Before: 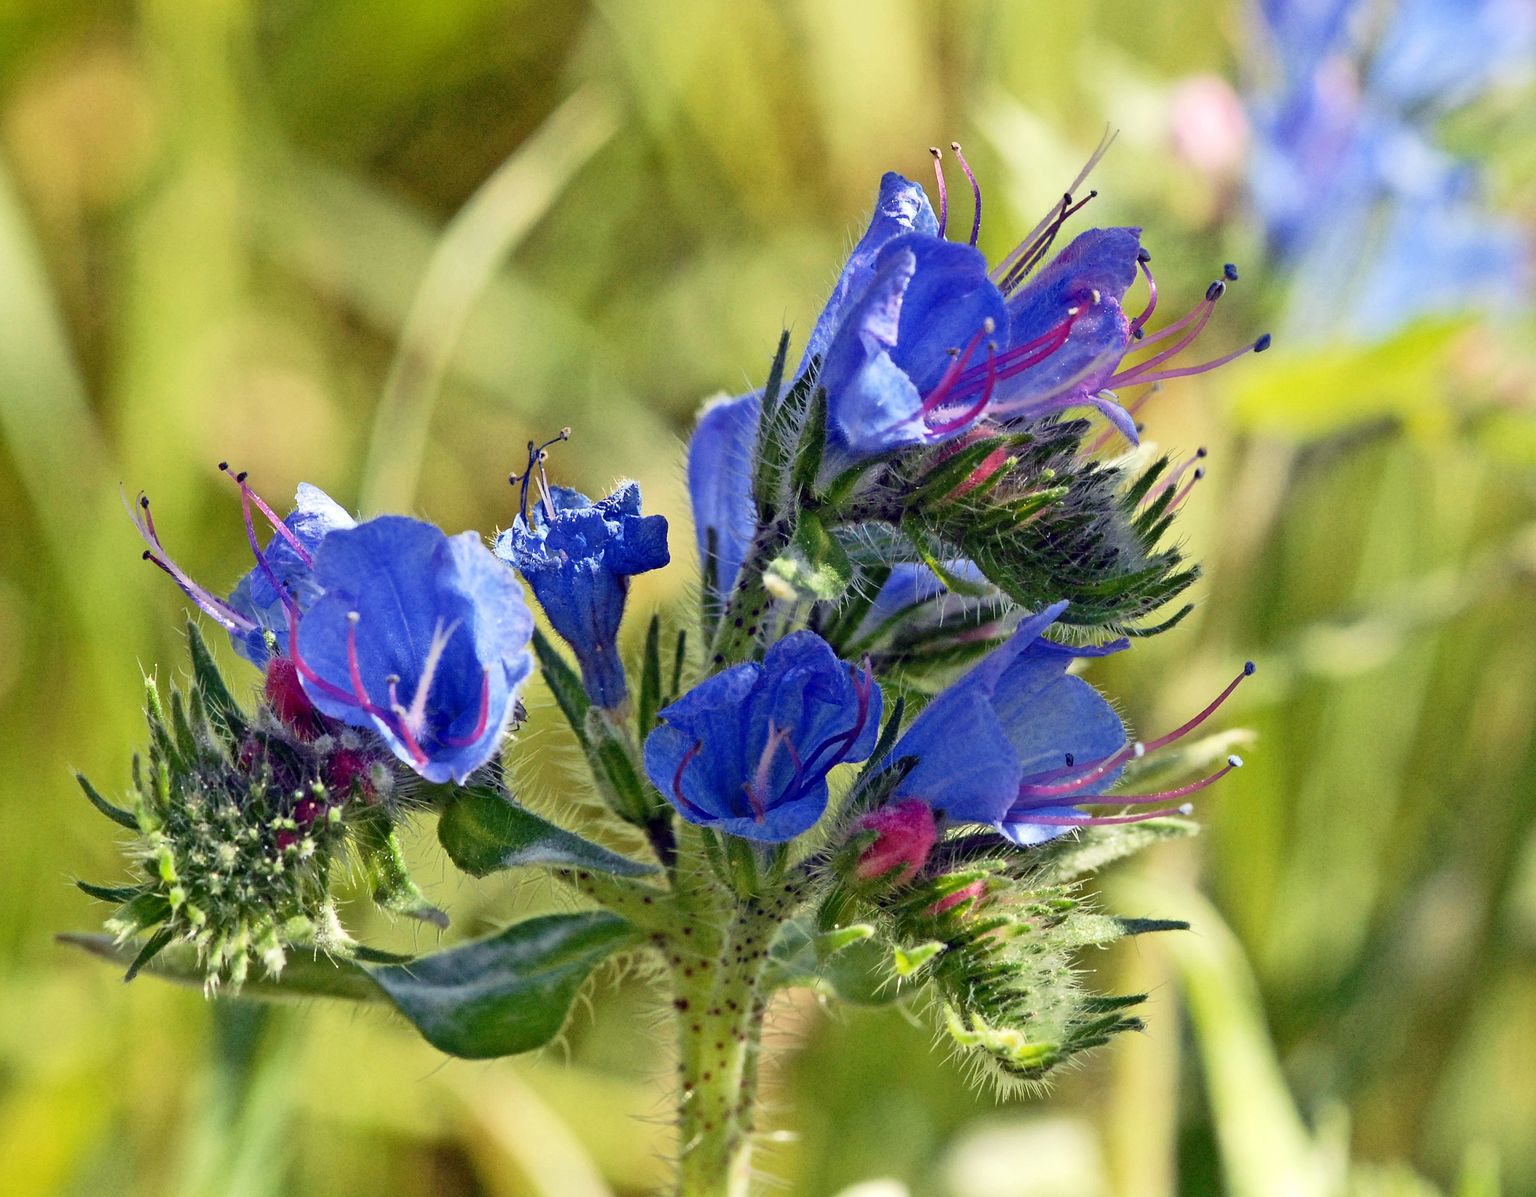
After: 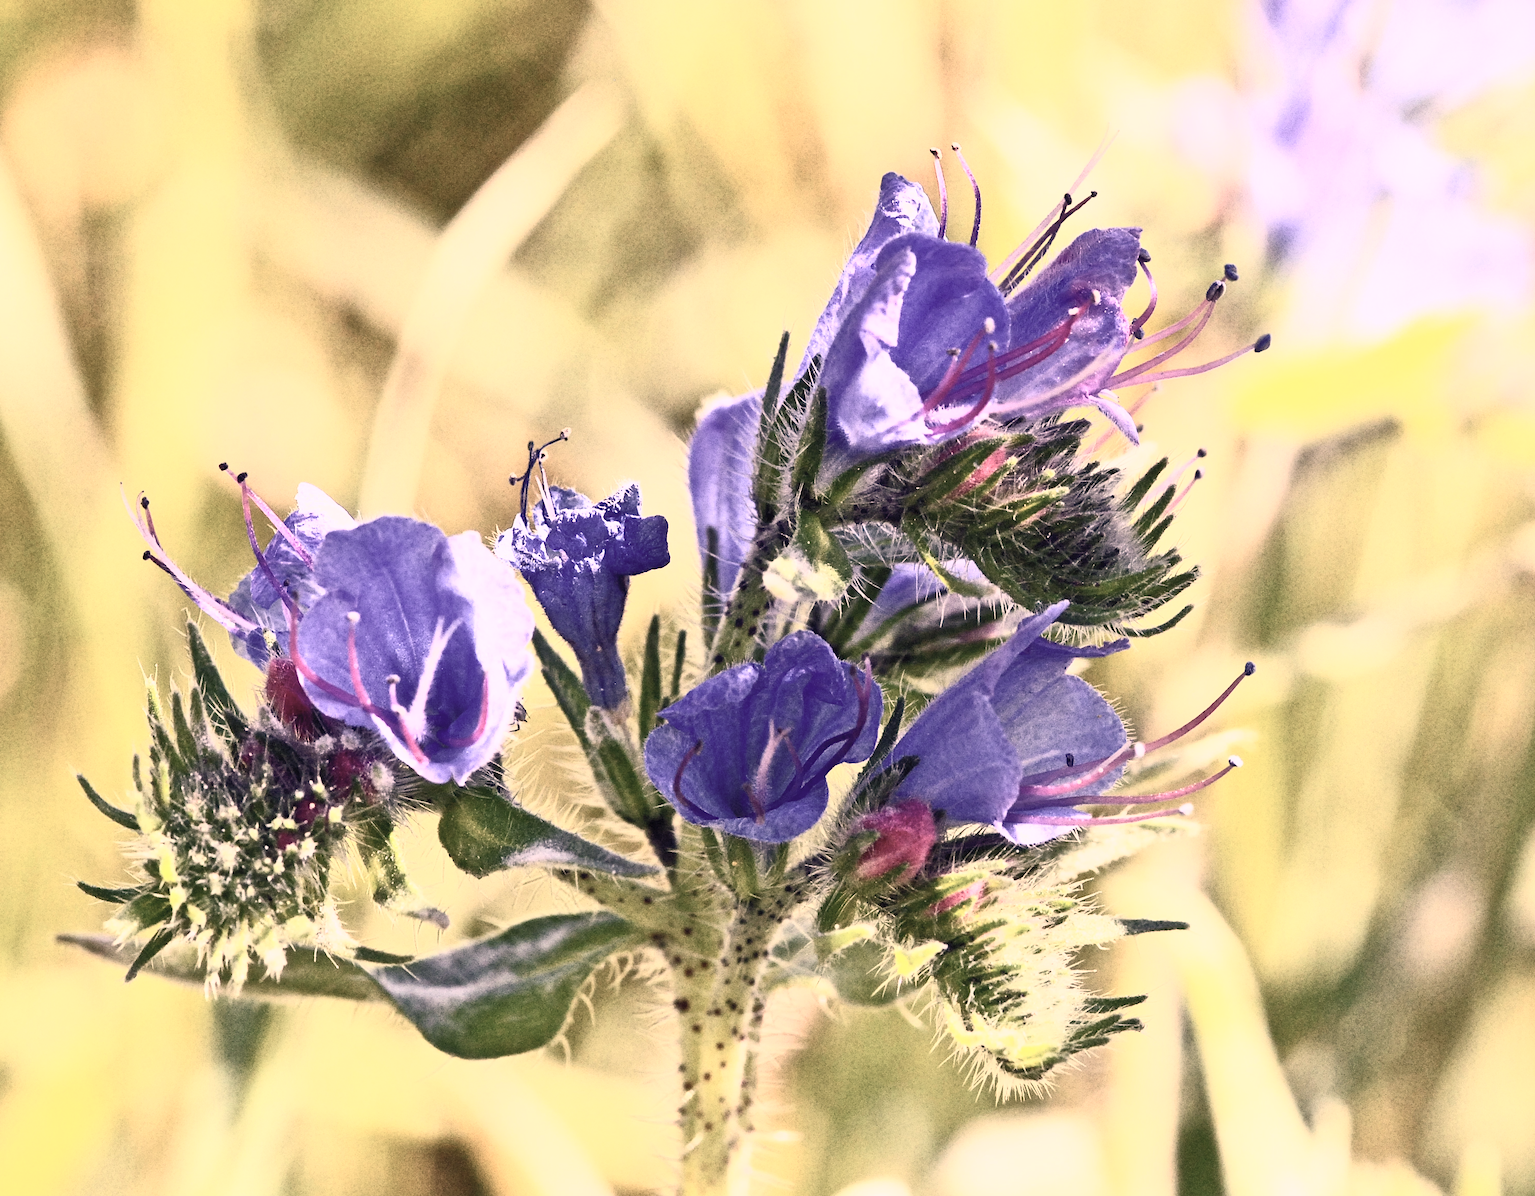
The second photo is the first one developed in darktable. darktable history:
contrast brightness saturation: contrast 0.582, brightness 0.576, saturation -0.339
color correction: highlights a* 14.65, highlights b* 4.85
